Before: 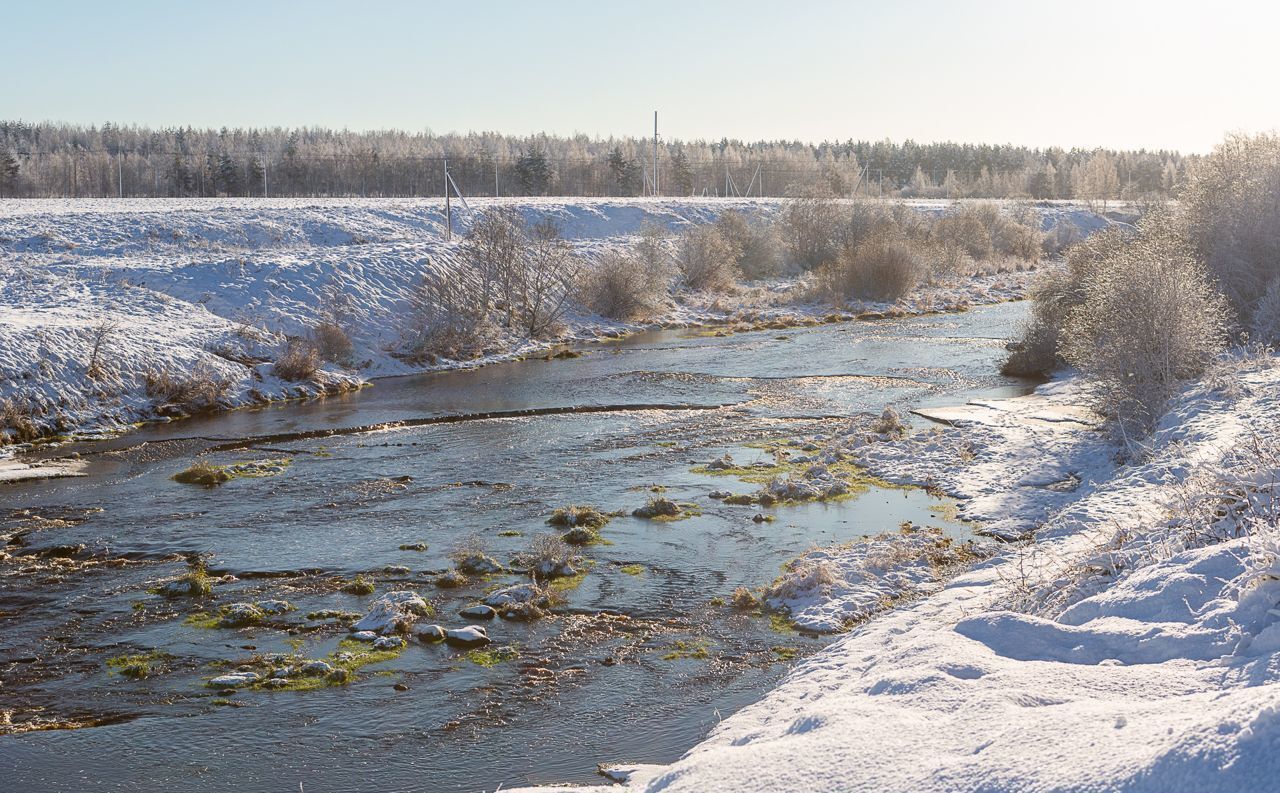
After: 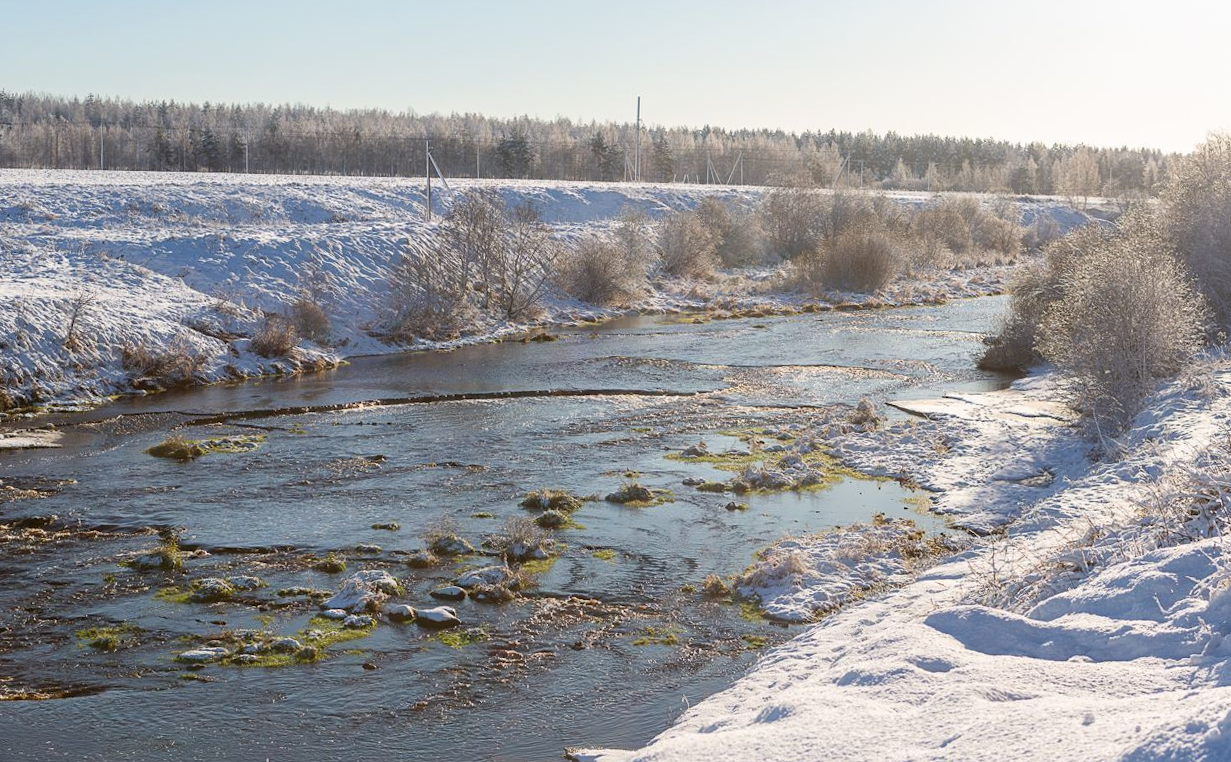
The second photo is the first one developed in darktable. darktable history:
crop and rotate: angle -1.41°
